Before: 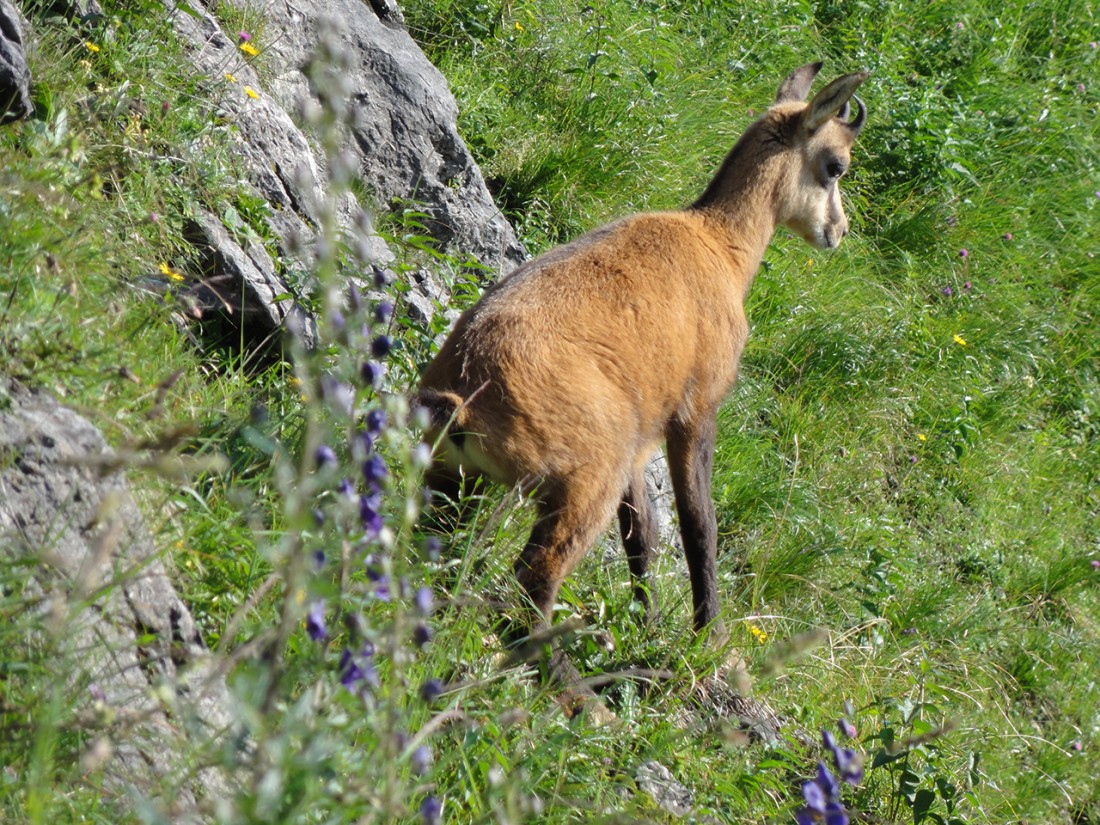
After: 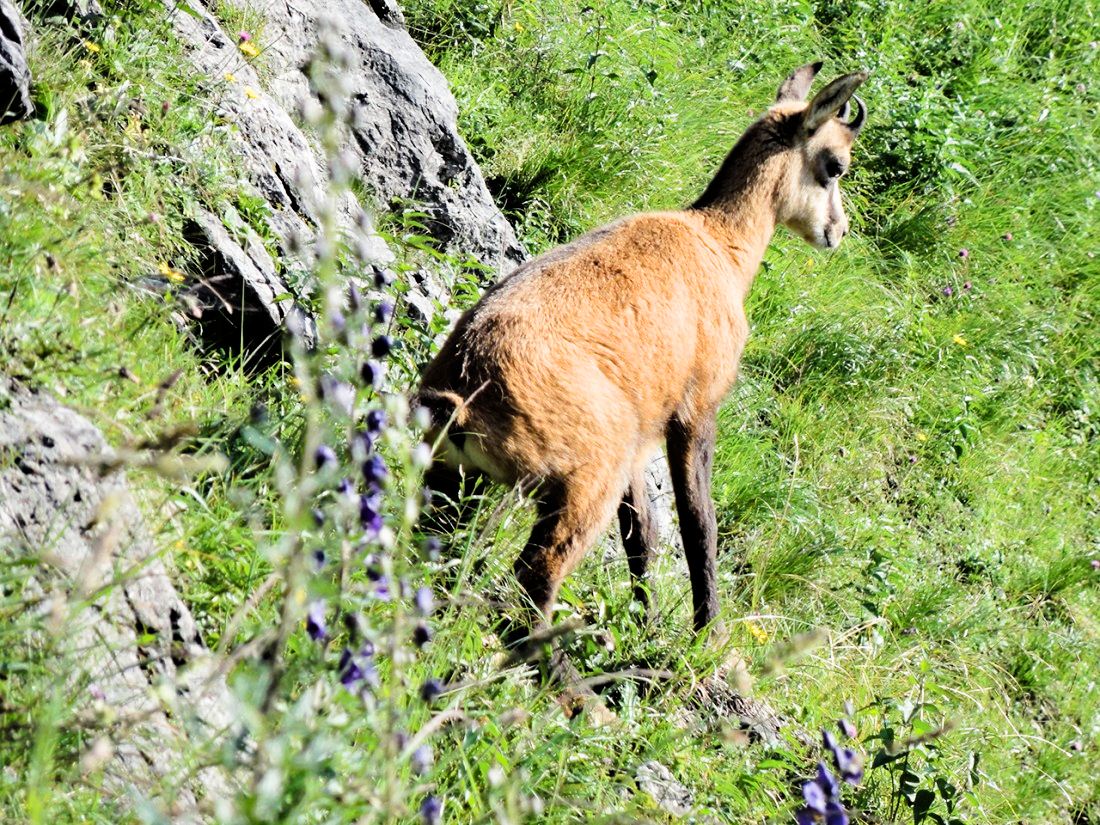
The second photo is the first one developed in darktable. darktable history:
filmic rgb: black relative exposure -5 EV, white relative exposure 3.5 EV, hardness 3.19, contrast 1.5, highlights saturation mix -50%
haze removal: compatibility mode true, adaptive false
exposure: exposure 0.74 EV, compensate highlight preservation false
